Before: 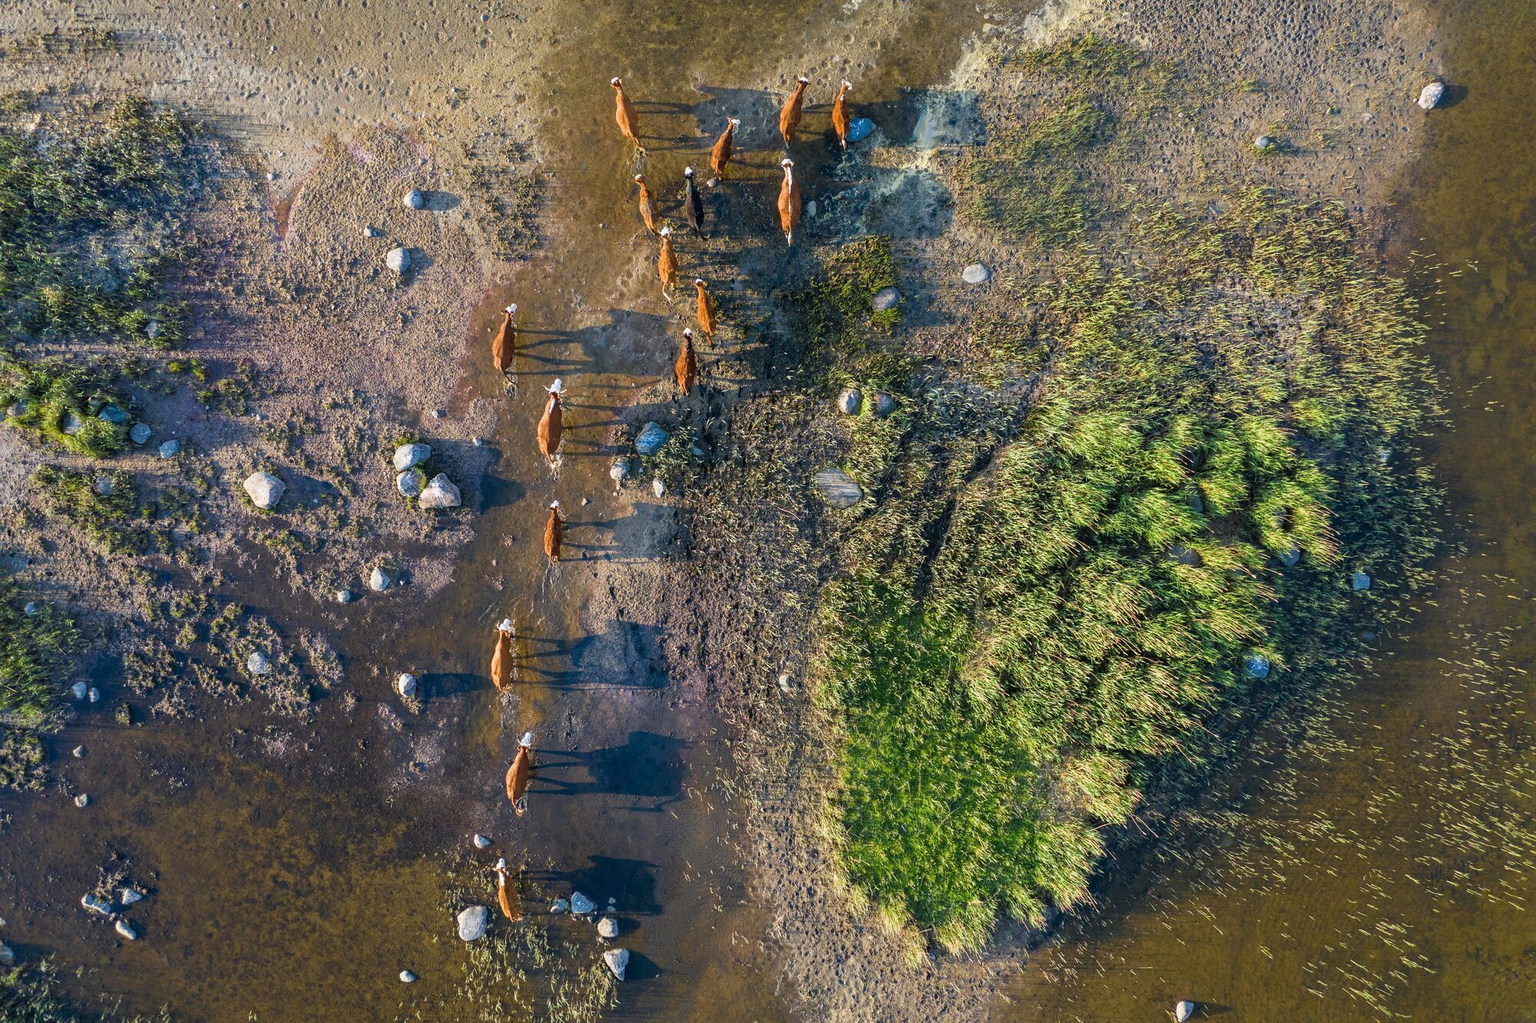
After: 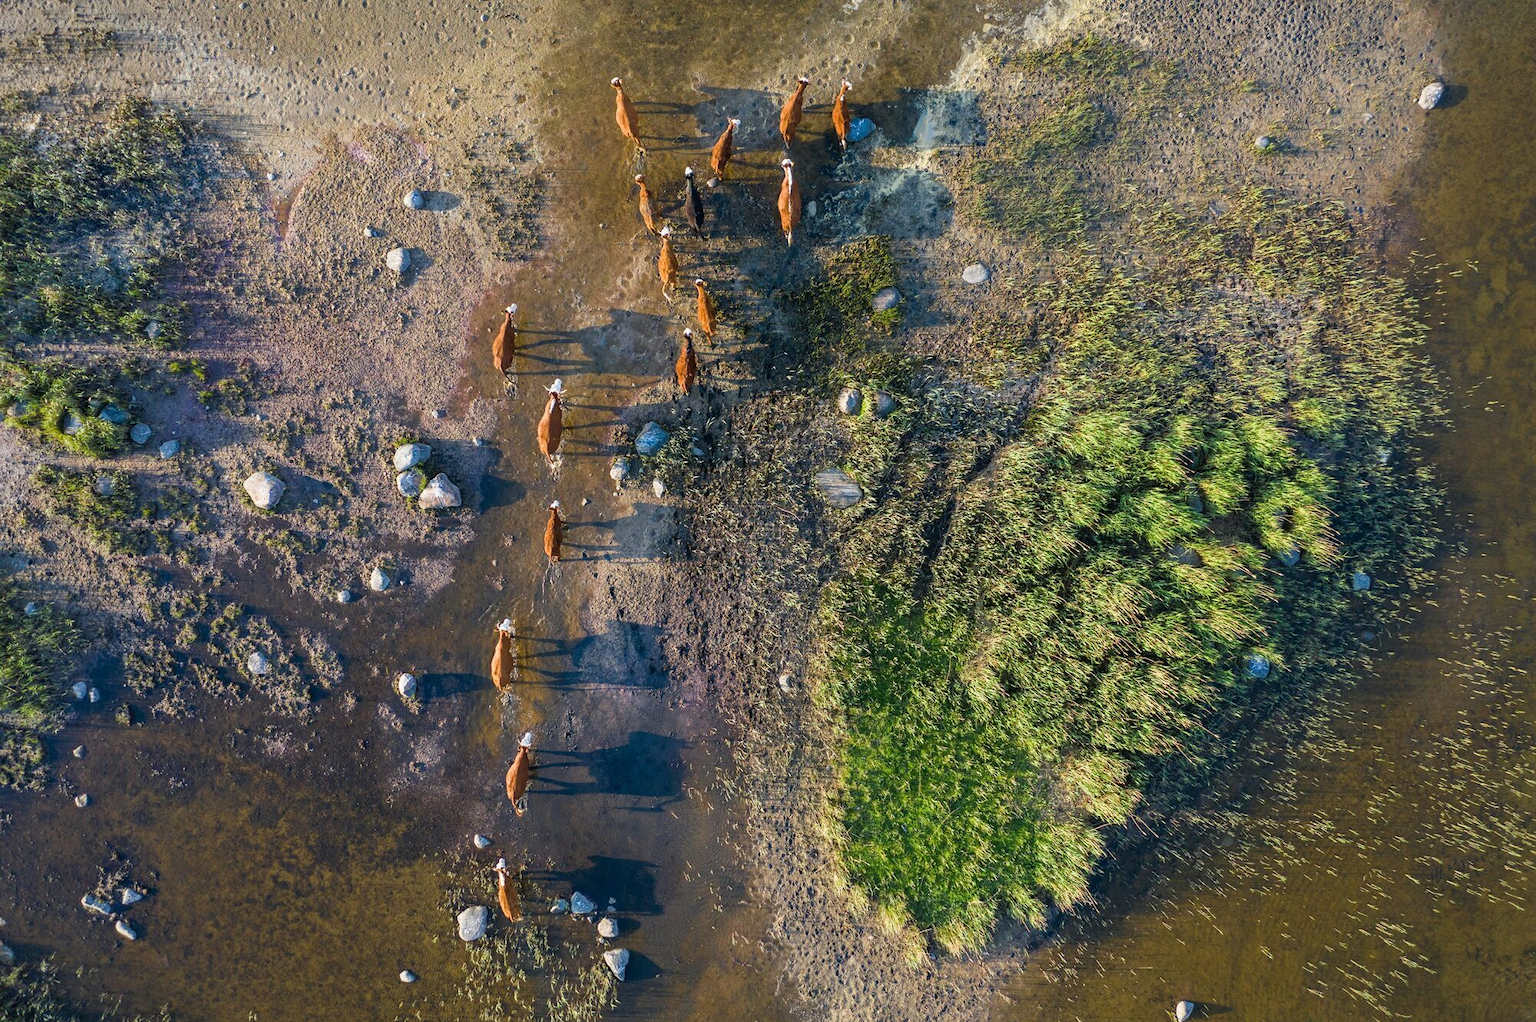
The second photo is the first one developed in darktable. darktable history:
vignetting: fall-off start 100.05%, fall-off radius 71.83%, width/height ratio 1.173
